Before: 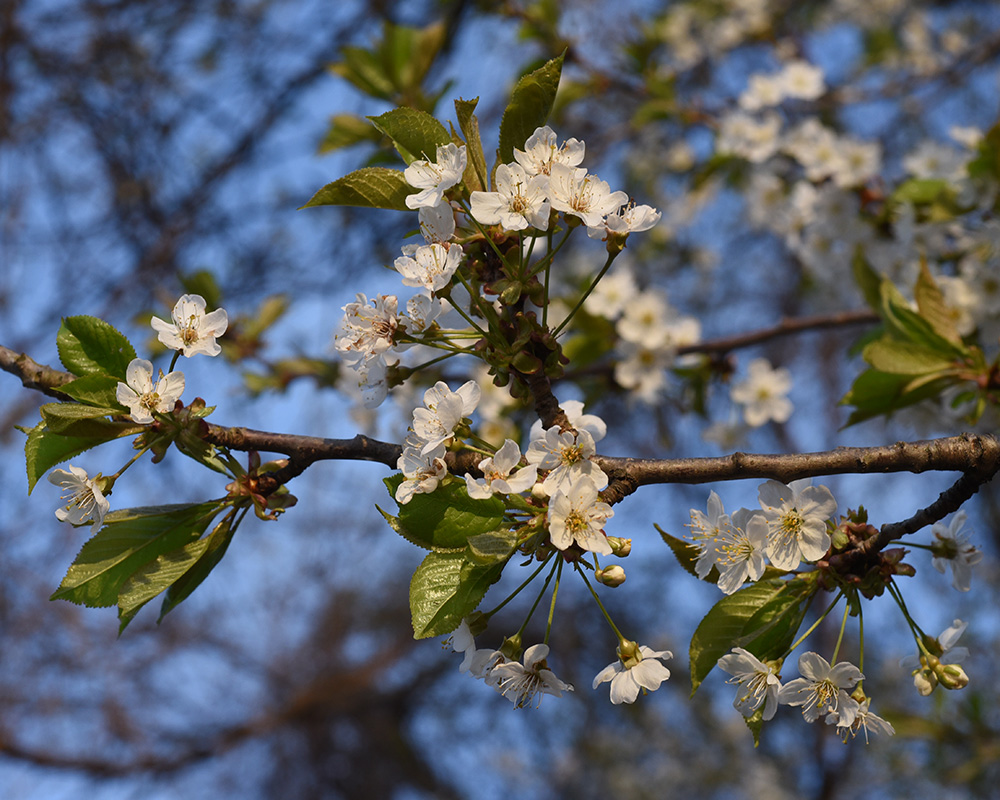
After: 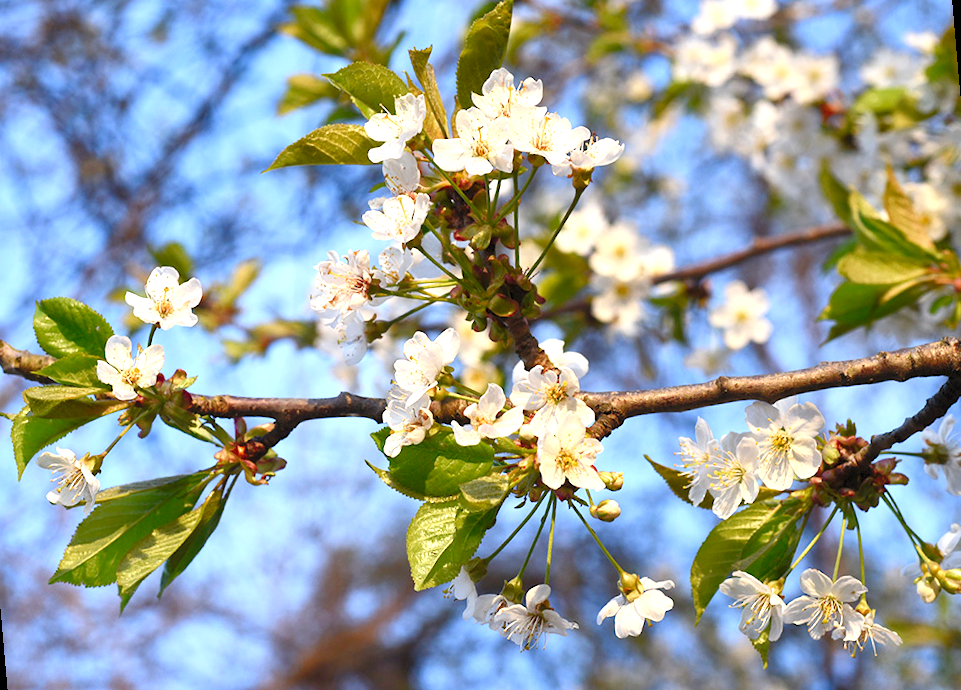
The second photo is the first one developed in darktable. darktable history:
contrast brightness saturation: saturation -0.05
levels: levels [0.008, 0.318, 0.836]
tone equalizer: -8 EV -0.75 EV, -7 EV -0.7 EV, -6 EV -0.6 EV, -5 EV -0.4 EV, -3 EV 0.4 EV, -2 EV 0.6 EV, -1 EV 0.7 EV, +0 EV 0.75 EV, edges refinement/feathering 500, mask exposure compensation -1.57 EV, preserve details no
rotate and perspective: rotation -5°, crop left 0.05, crop right 0.952, crop top 0.11, crop bottom 0.89
